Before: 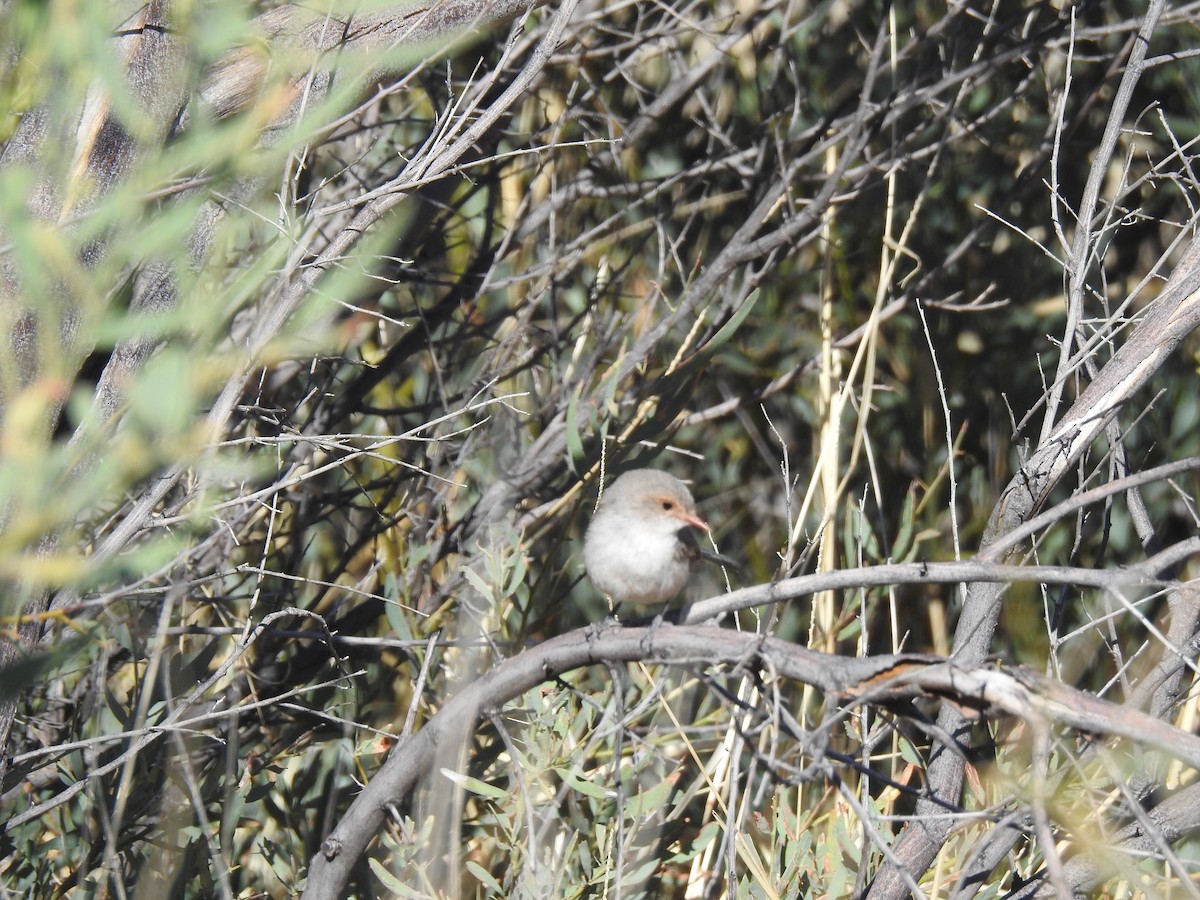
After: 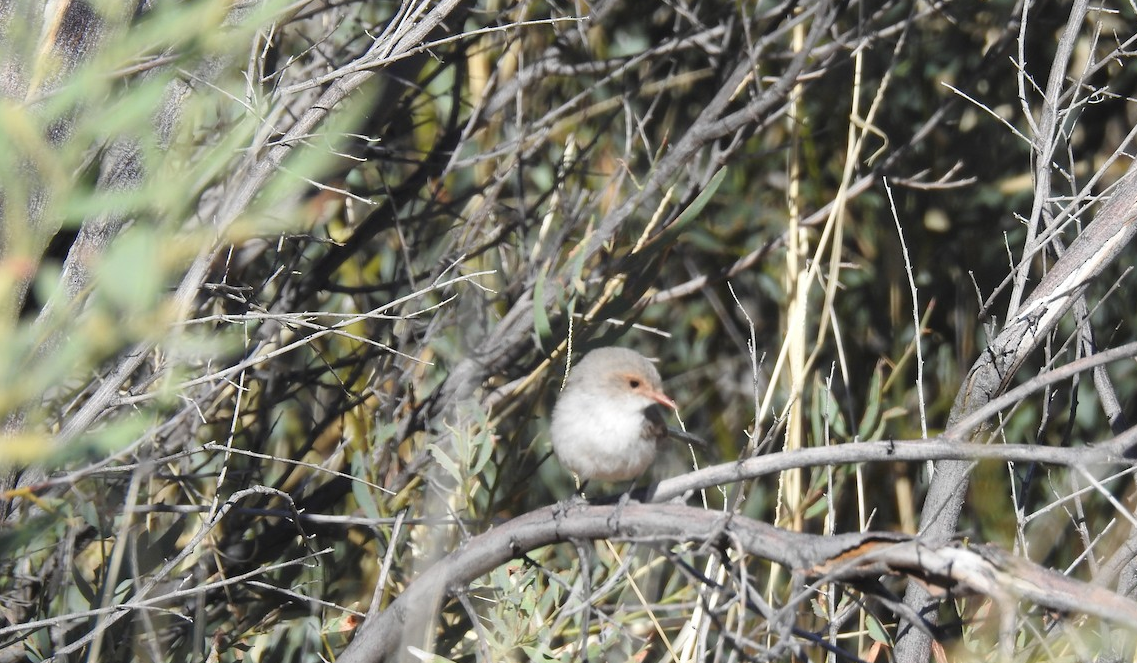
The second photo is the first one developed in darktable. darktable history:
crop and rotate: left 2.792%, top 13.625%, right 2.386%, bottom 12.63%
